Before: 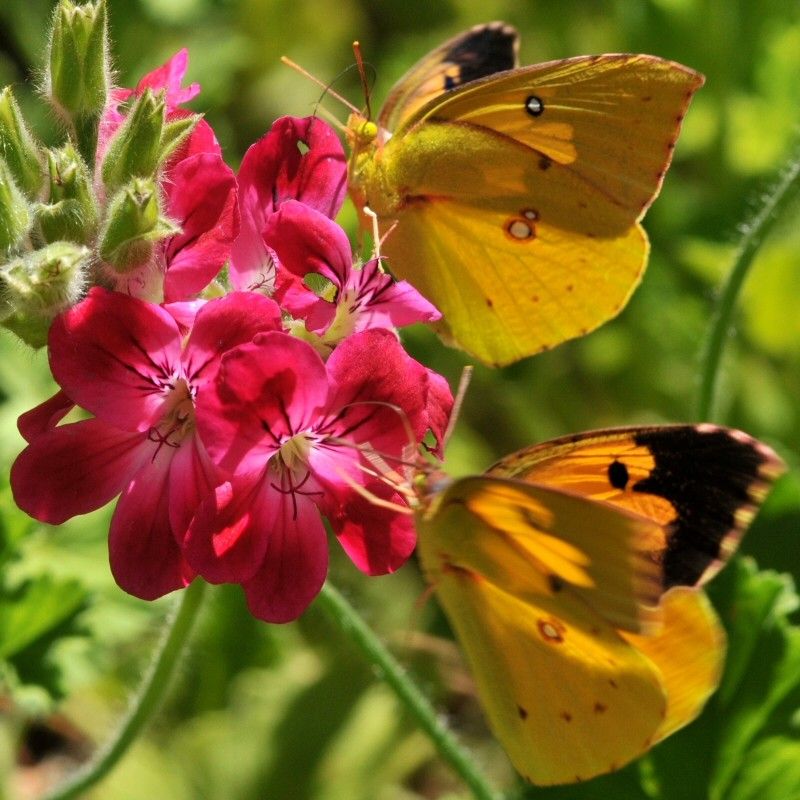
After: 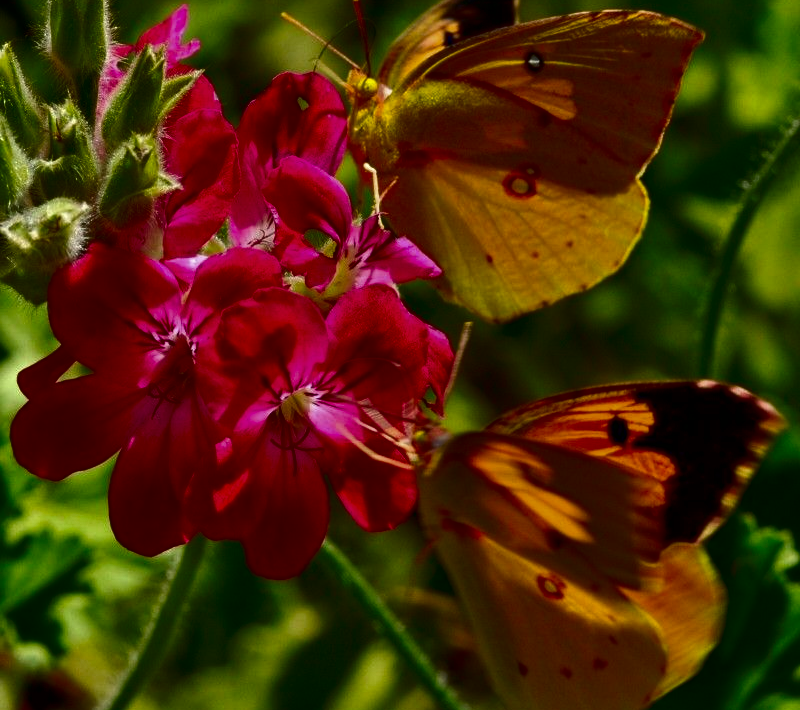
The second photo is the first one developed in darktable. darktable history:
contrast brightness saturation: contrast 0.09, brightness -0.59, saturation 0.17
crop and rotate: top 5.609%, bottom 5.609%
